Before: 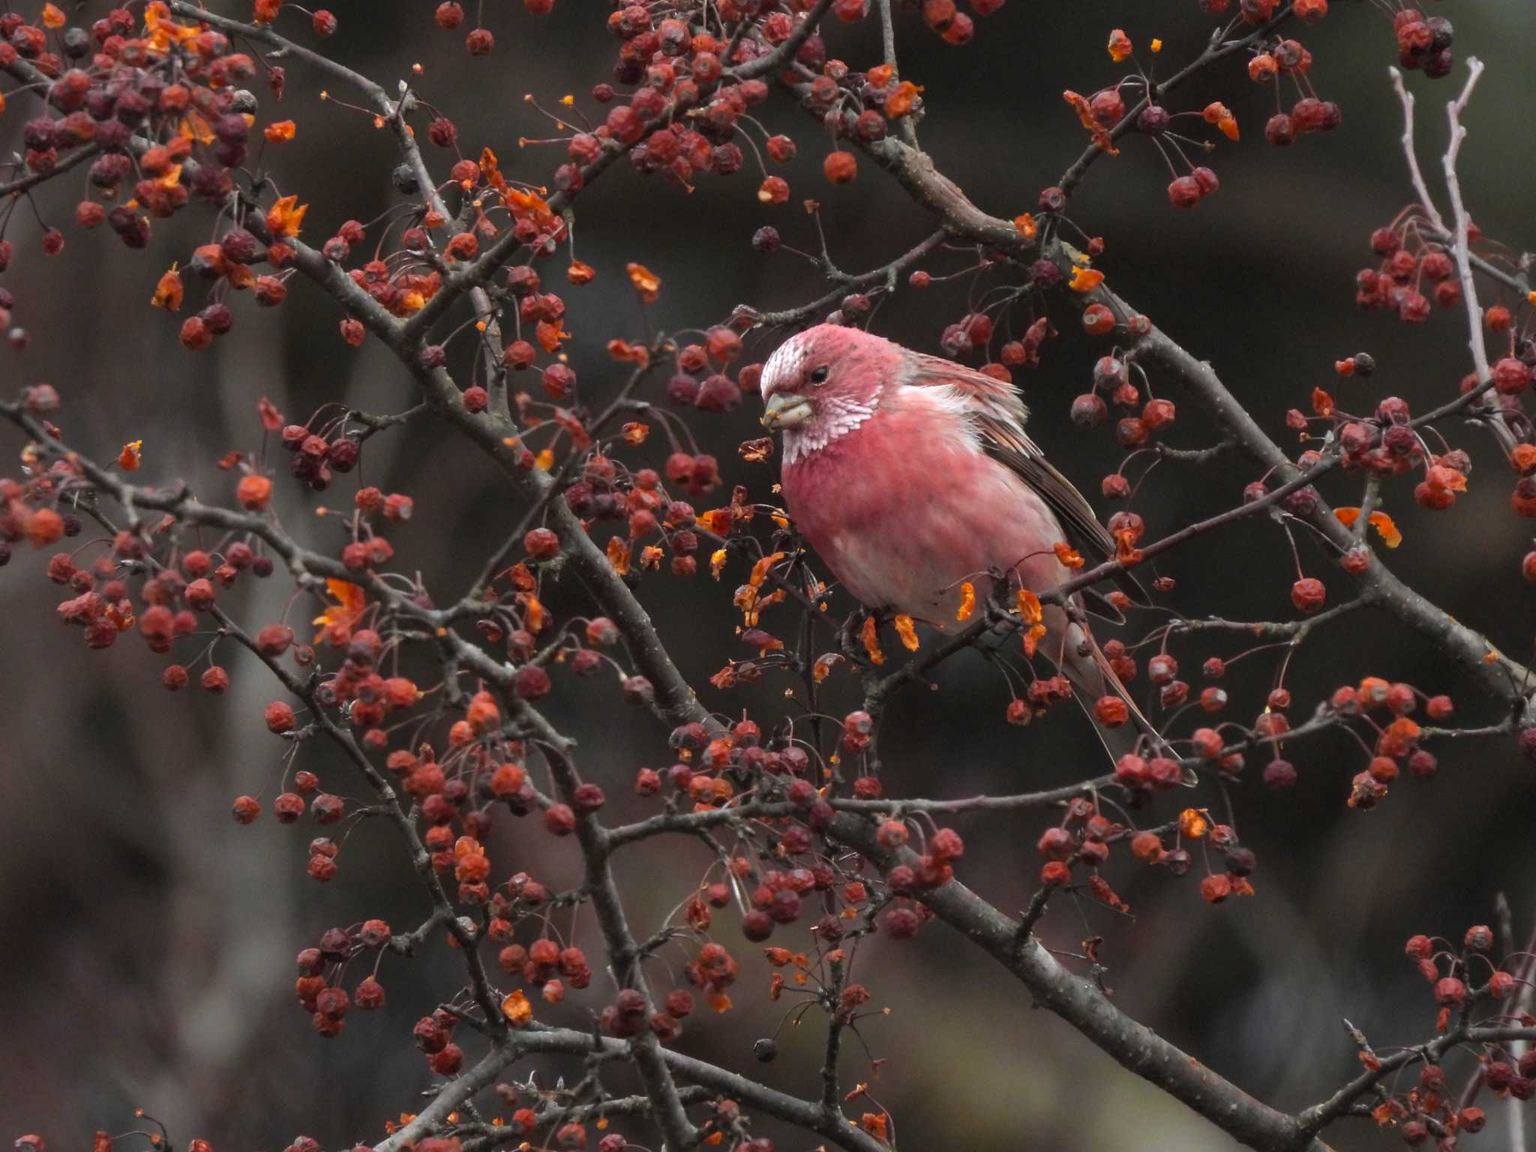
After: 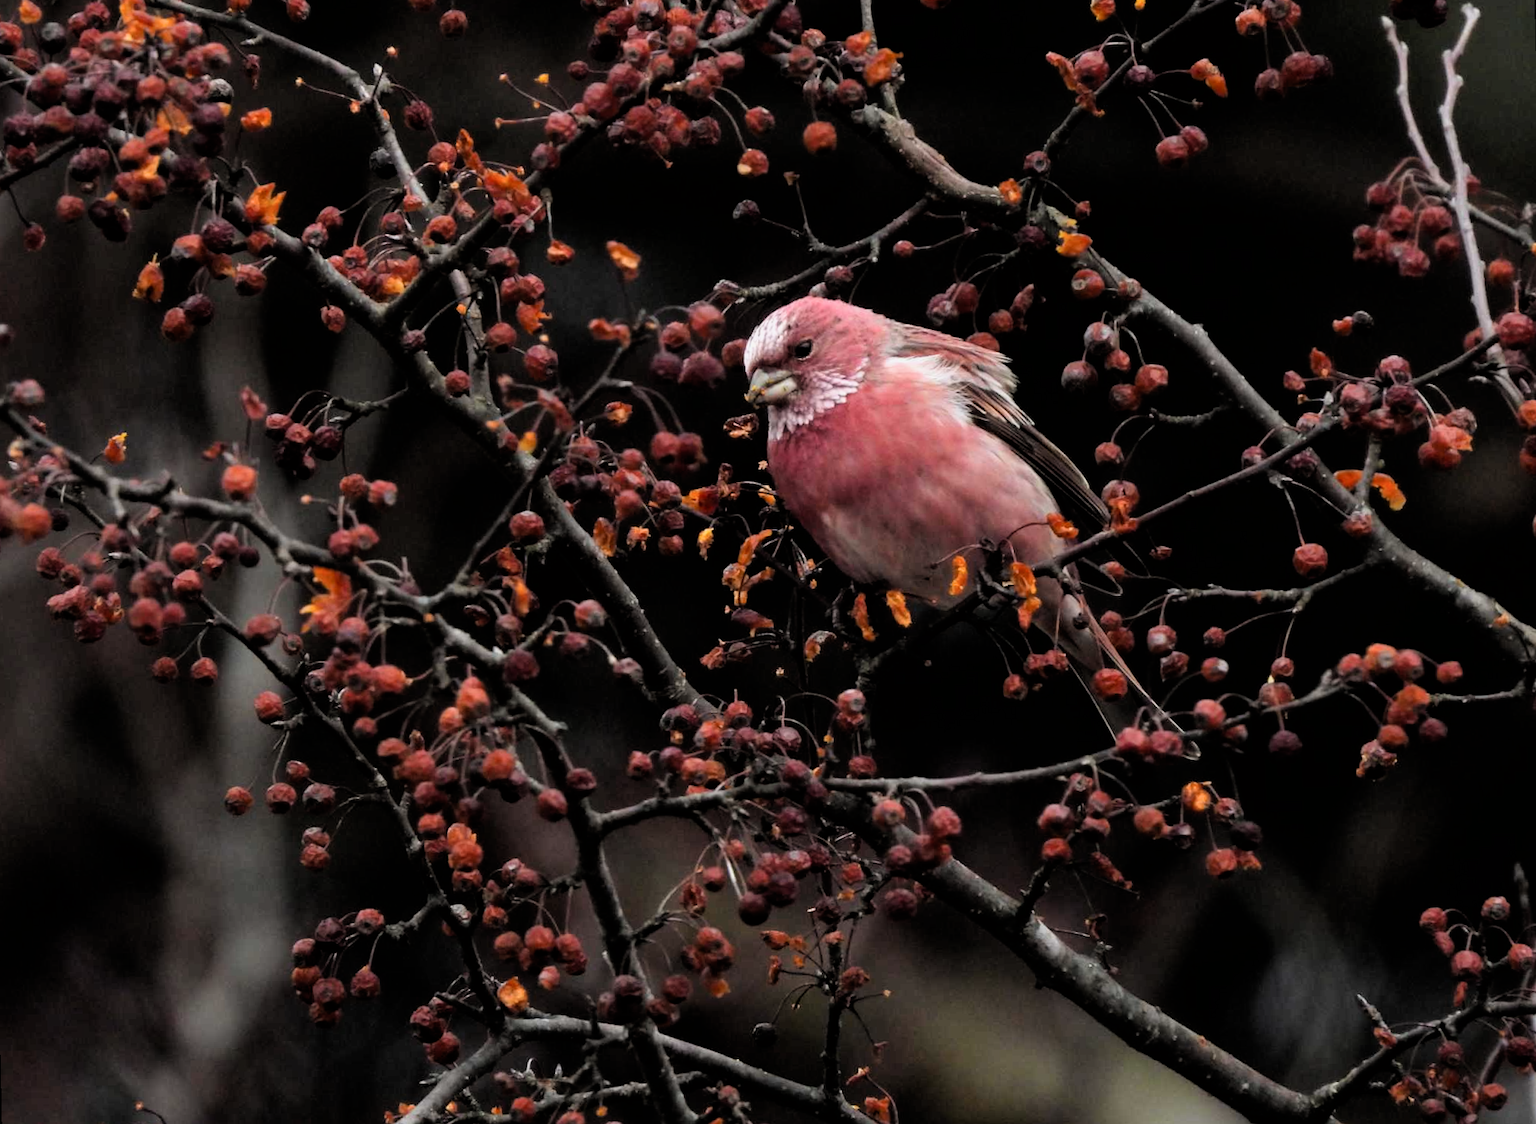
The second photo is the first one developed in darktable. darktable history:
filmic rgb: black relative exposure -4 EV, white relative exposure 3 EV, hardness 3.02, contrast 1.4
rotate and perspective: rotation -1.32°, lens shift (horizontal) -0.031, crop left 0.015, crop right 0.985, crop top 0.047, crop bottom 0.982
